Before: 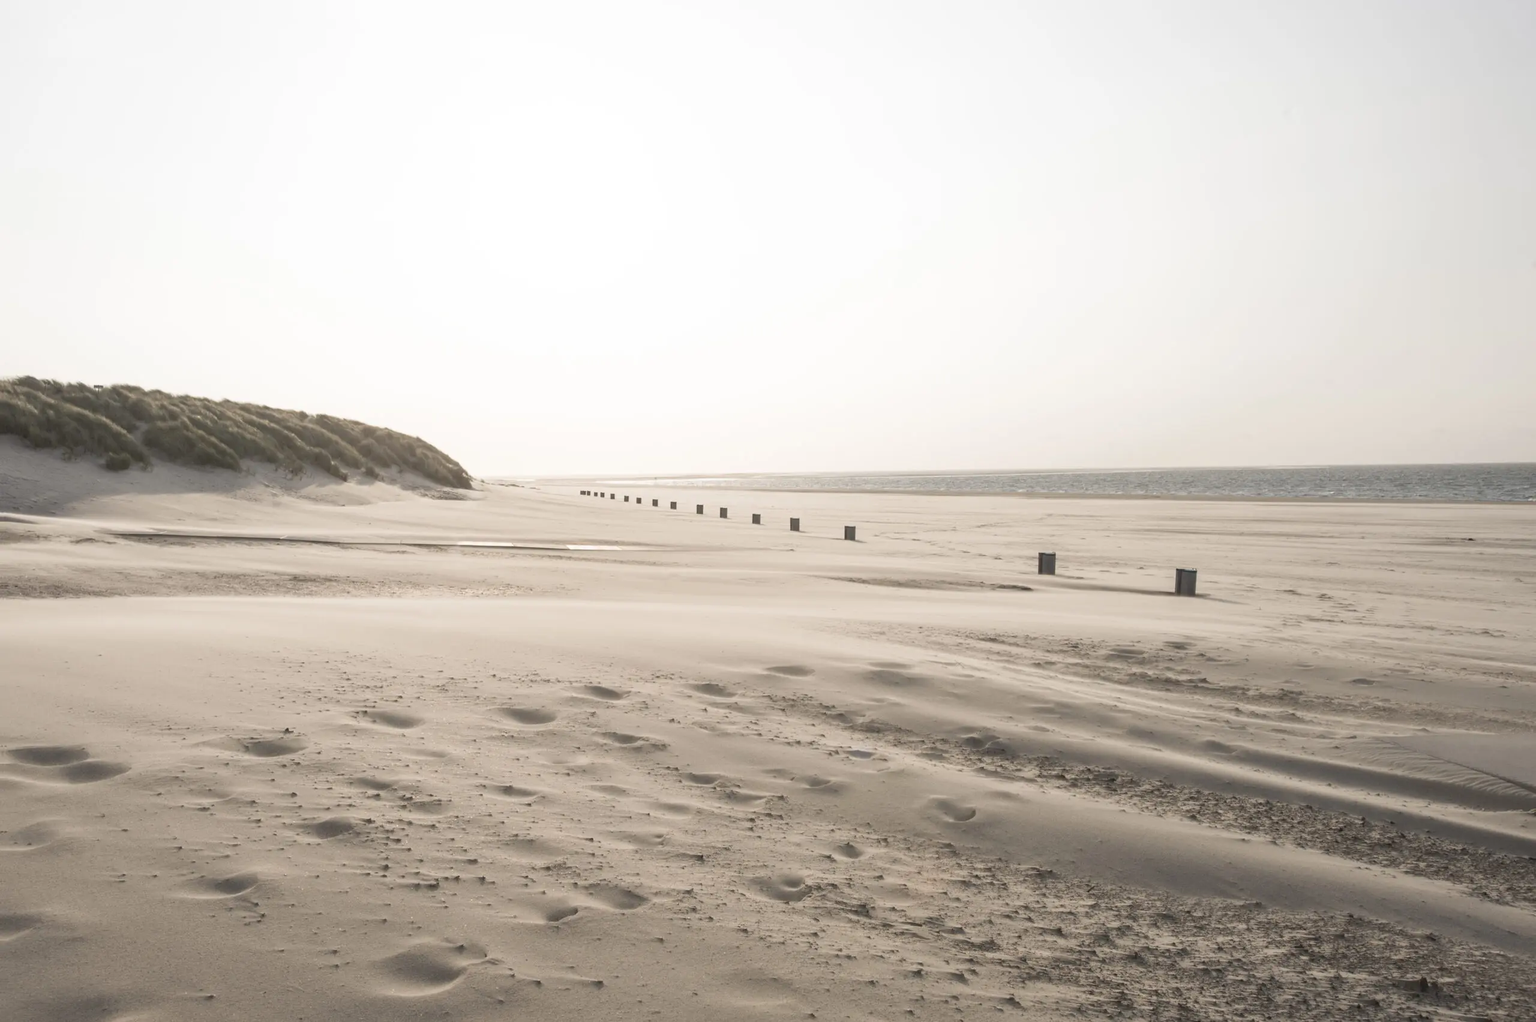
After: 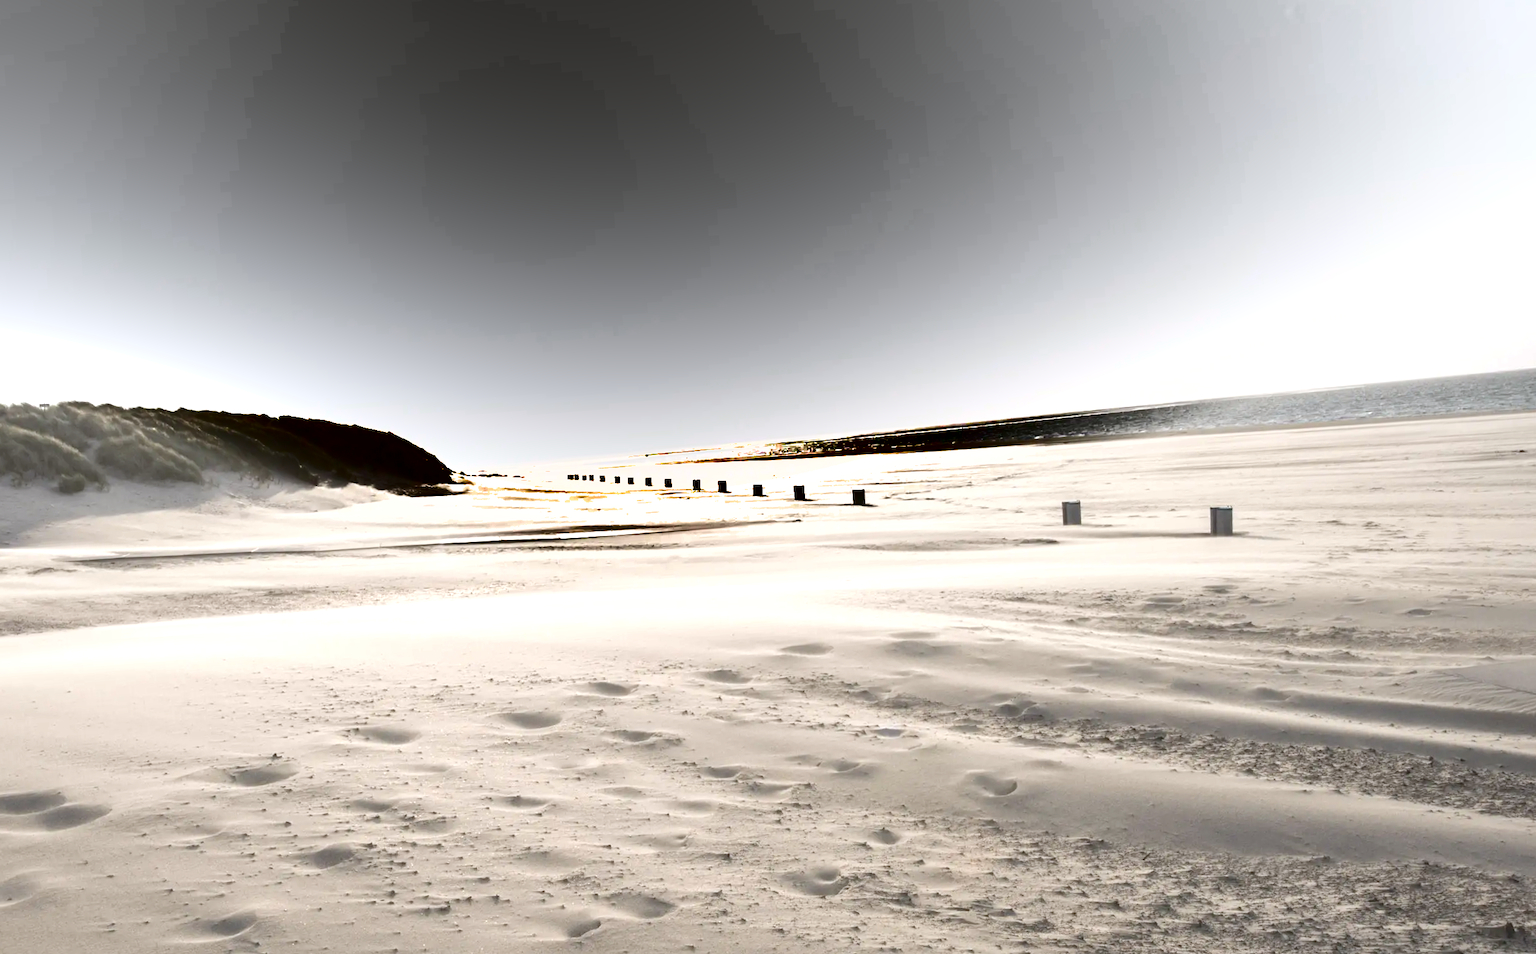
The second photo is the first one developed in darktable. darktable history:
rotate and perspective: rotation -4.57°, crop left 0.054, crop right 0.944, crop top 0.087, crop bottom 0.914
shadows and highlights: radius 331.84, shadows 53.55, highlights -100, compress 94.63%, highlights color adjustment 73.23%, soften with gaussian
crop and rotate: top 2.479%, bottom 3.018%
exposure: black level correction 0, exposure 0.68 EV, compensate exposure bias true, compensate highlight preservation false
white balance: red 0.98, blue 1.034
